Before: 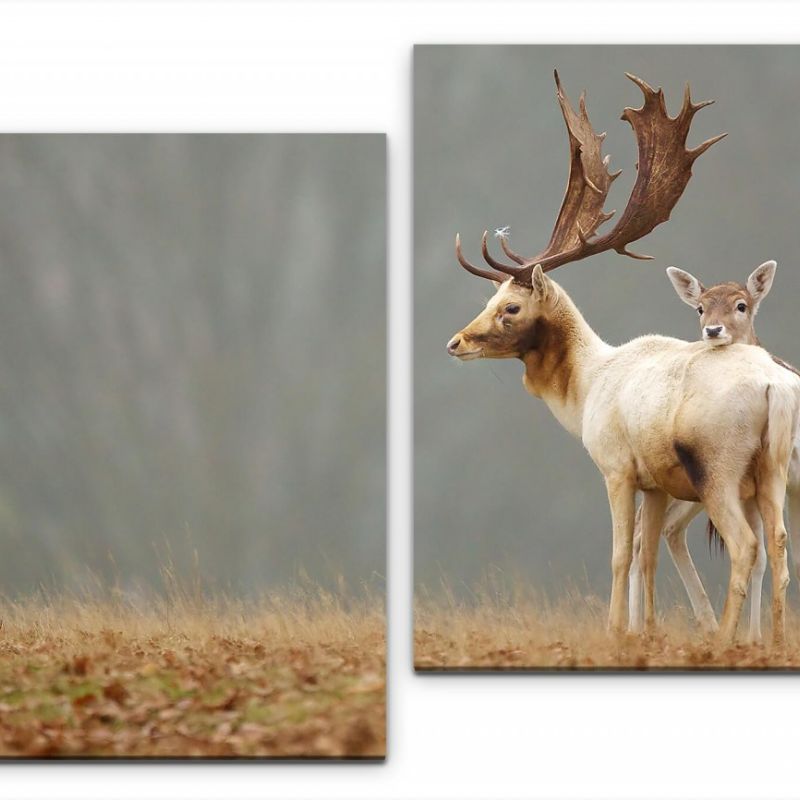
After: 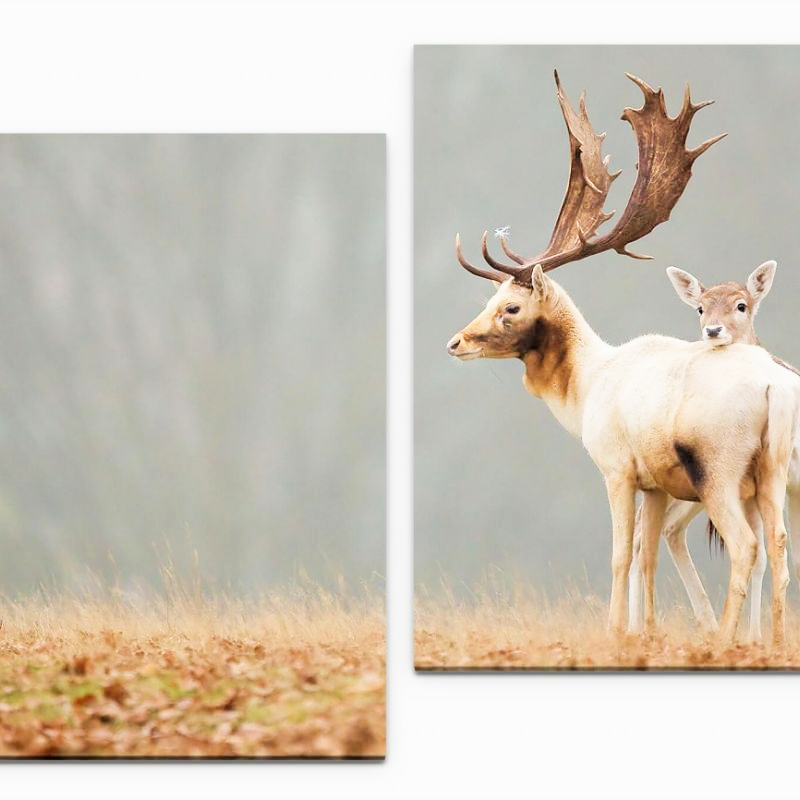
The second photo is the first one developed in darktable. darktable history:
exposure: black level correction 0, exposure 1.1 EV, compensate exposure bias true, compensate highlight preservation false
filmic rgb: black relative exposure -5 EV, hardness 2.88, contrast 1.2, highlights saturation mix -30%
